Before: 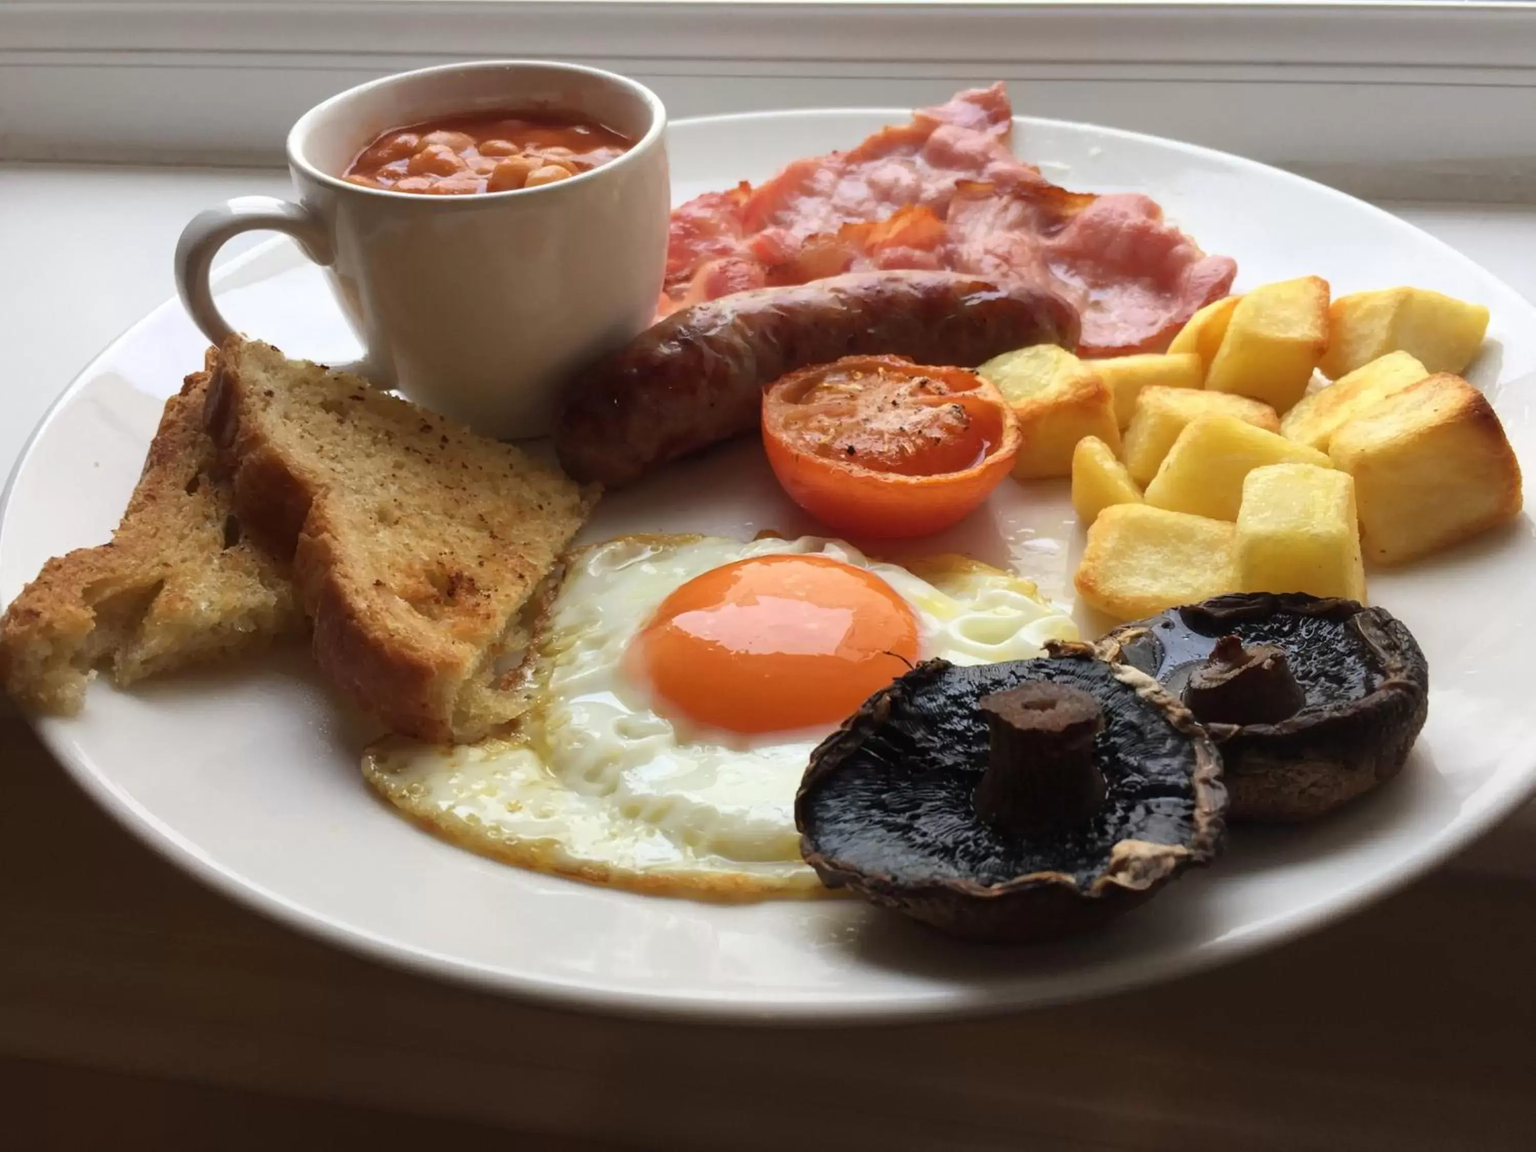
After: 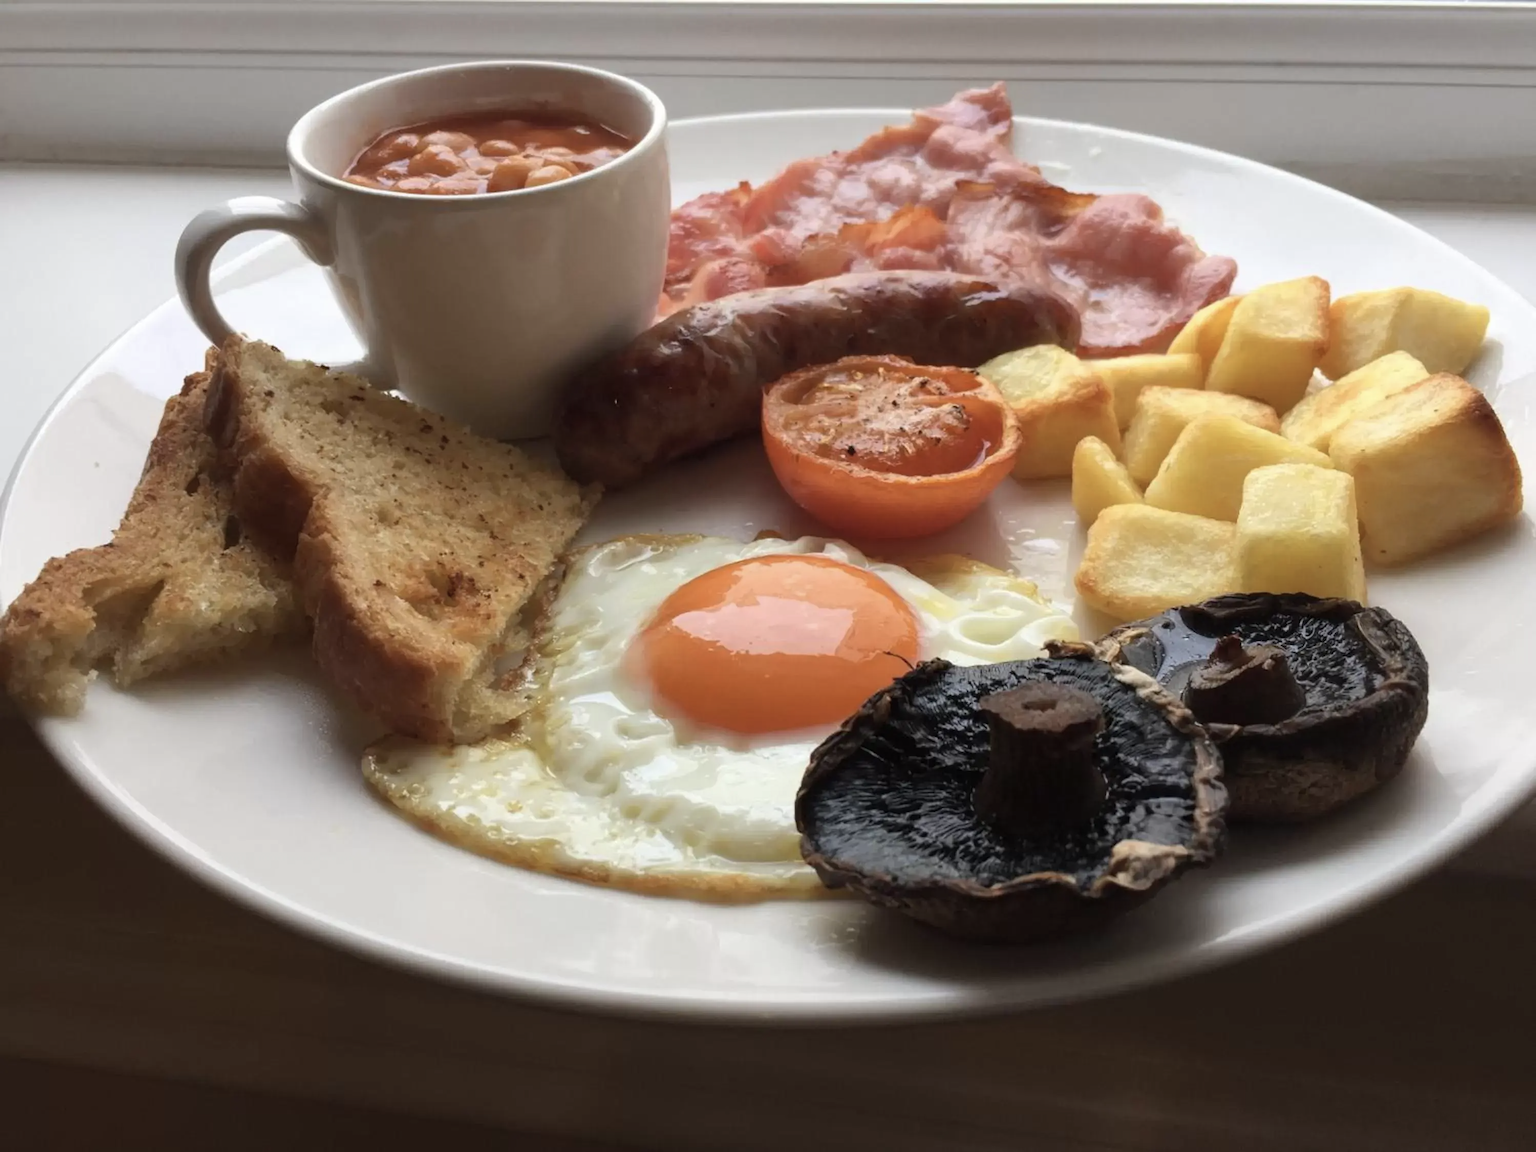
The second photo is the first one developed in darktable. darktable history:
color correction: highlights b* -0.035, saturation 0.772
